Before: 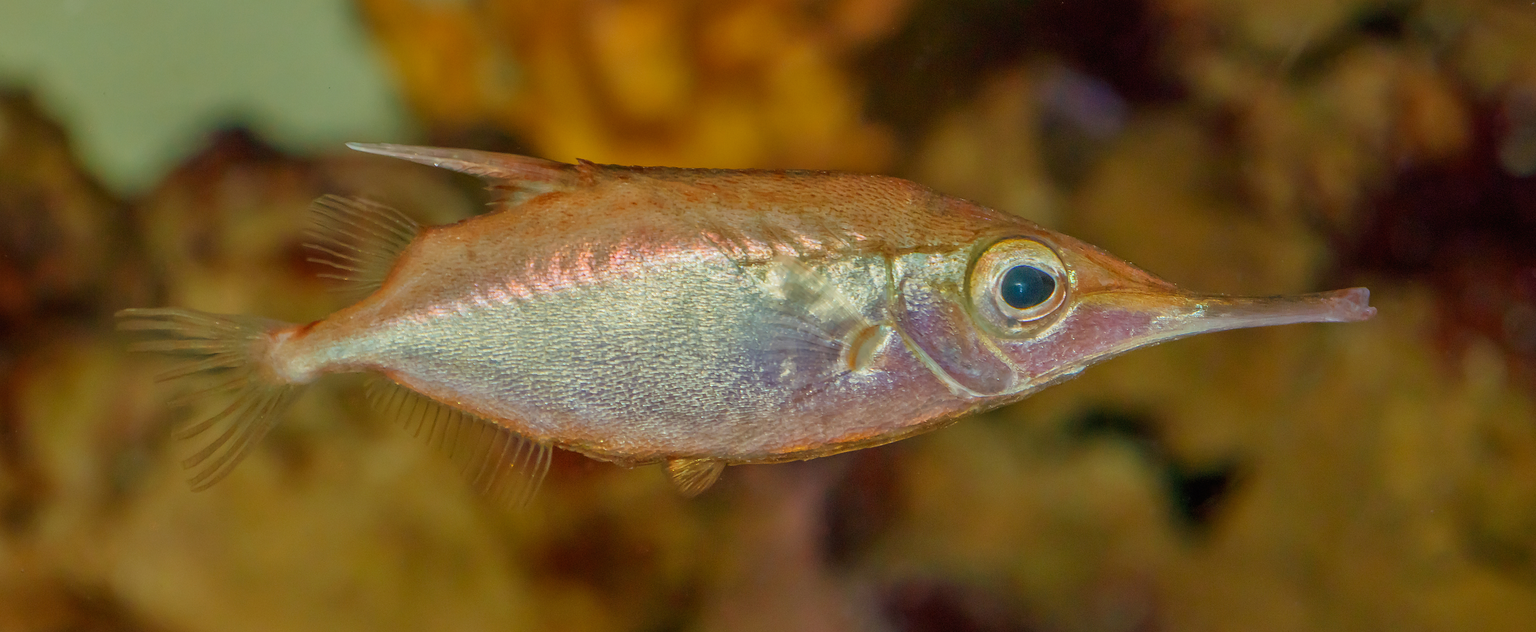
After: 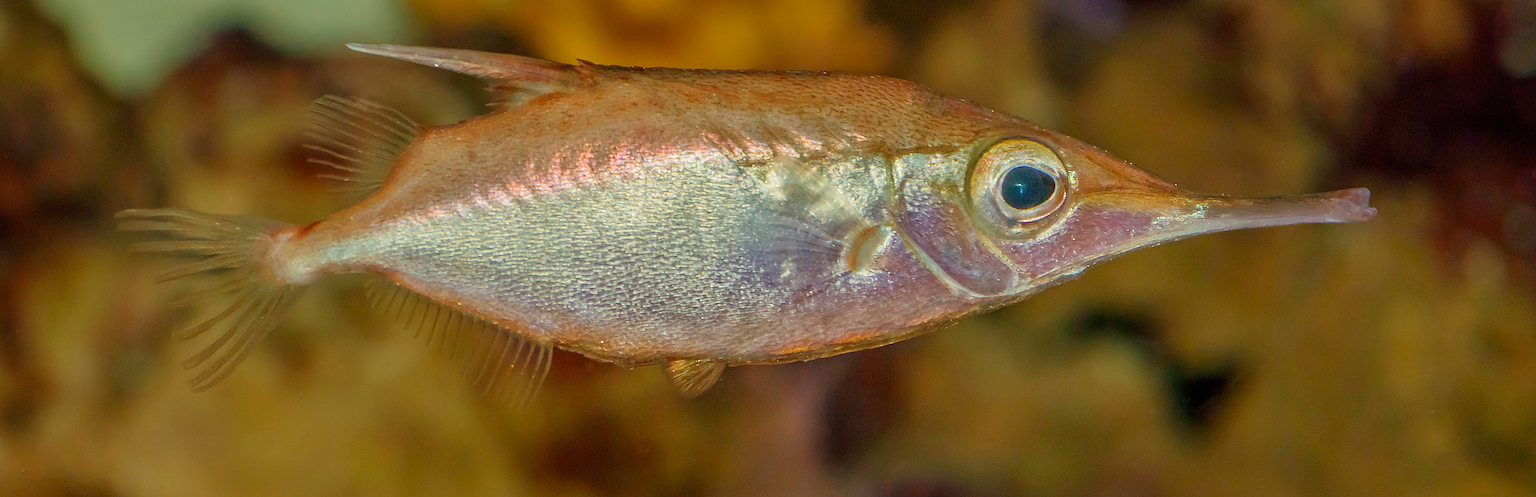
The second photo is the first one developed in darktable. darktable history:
sharpen: on, module defaults
exposure: exposure -0.116 EV, compensate exposure bias true, compensate highlight preservation false
levels: mode automatic, black 0.023%, white 99.97%, levels [0.062, 0.494, 0.925]
crop and rotate: top 15.774%, bottom 5.506%
tone equalizer: on, module defaults
